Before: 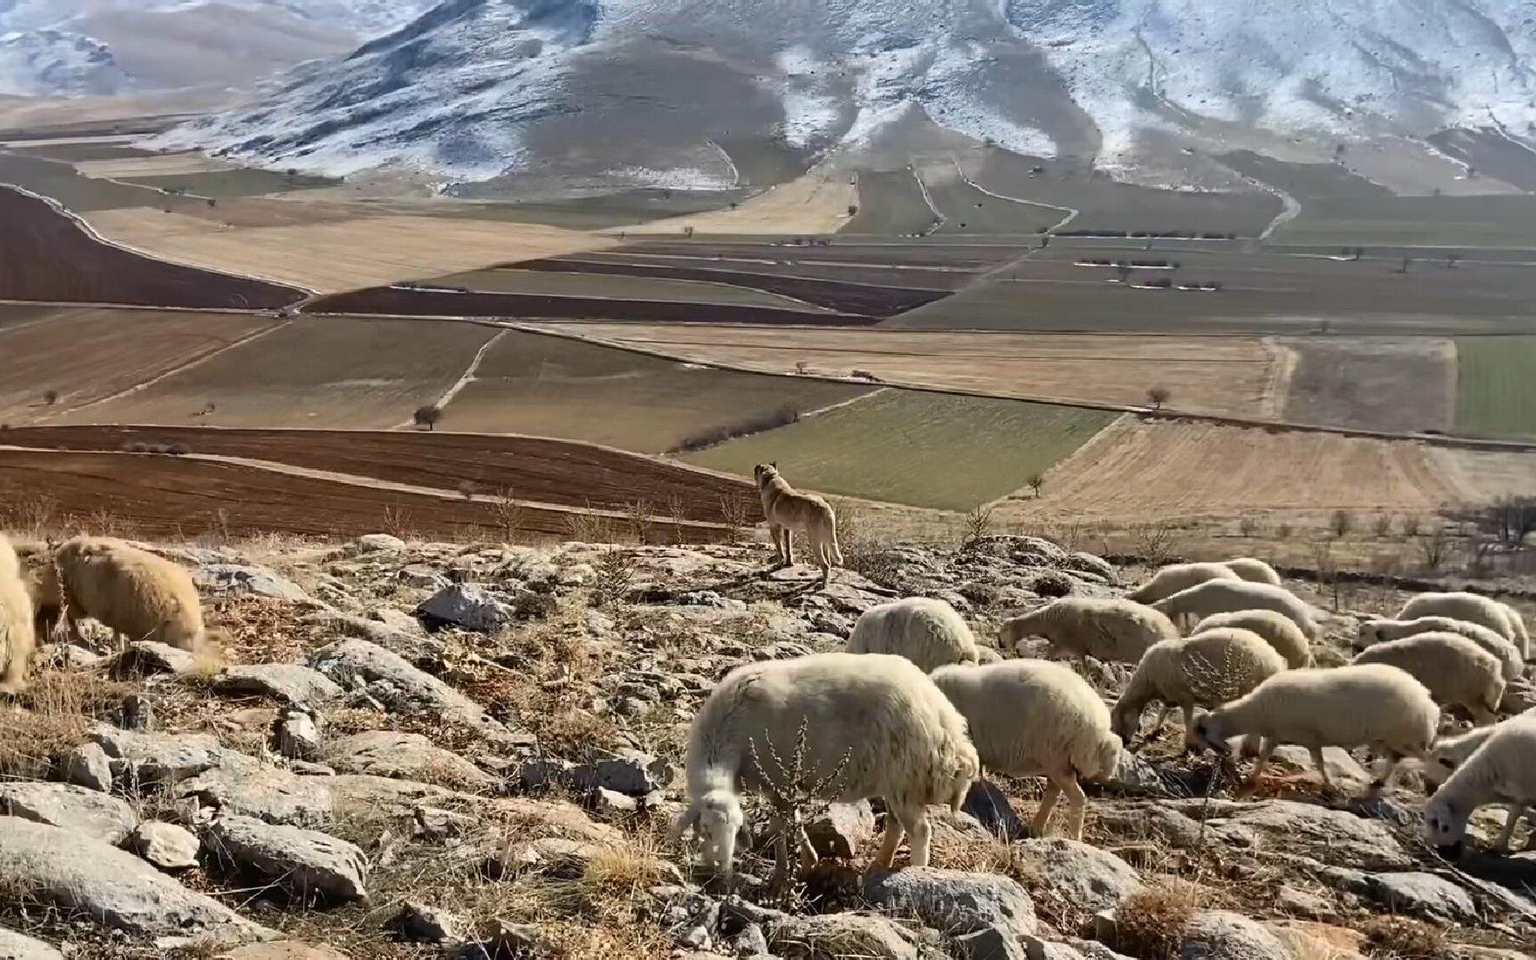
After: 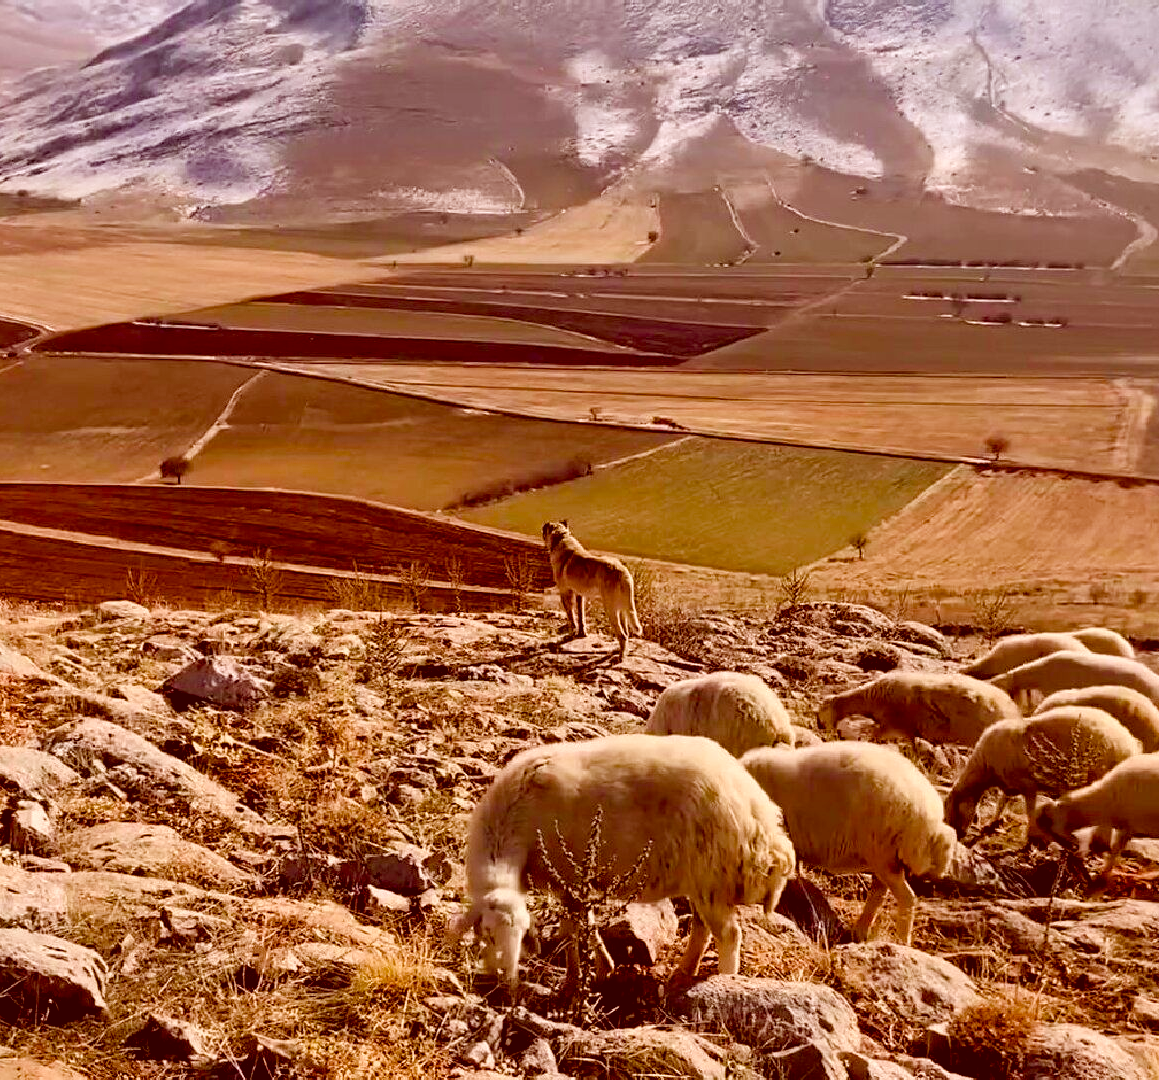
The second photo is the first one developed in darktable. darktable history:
color balance rgb: highlights gain › chroma 0.14%, highlights gain › hue 330.3°, linear chroma grading › global chroma 25.355%, perceptual saturation grading › global saturation 24.523%, perceptual saturation grading › highlights -24.254%, perceptual saturation grading › mid-tones 24.629%, perceptual saturation grading › shadows 40.78%
base curve: curves: ch0 [(0, 0) (0.472, 0.508) (1, 1)], preserve colors none
crop and rotate: left 17.716%, right 15.185%
color correction: highlights a* 9.47, highlights b* 8.5, shadows a* 39.85, shadows b* 39.21, saturation 0.793
exposure: black level correction 0.011, compensate highlight preservation false
